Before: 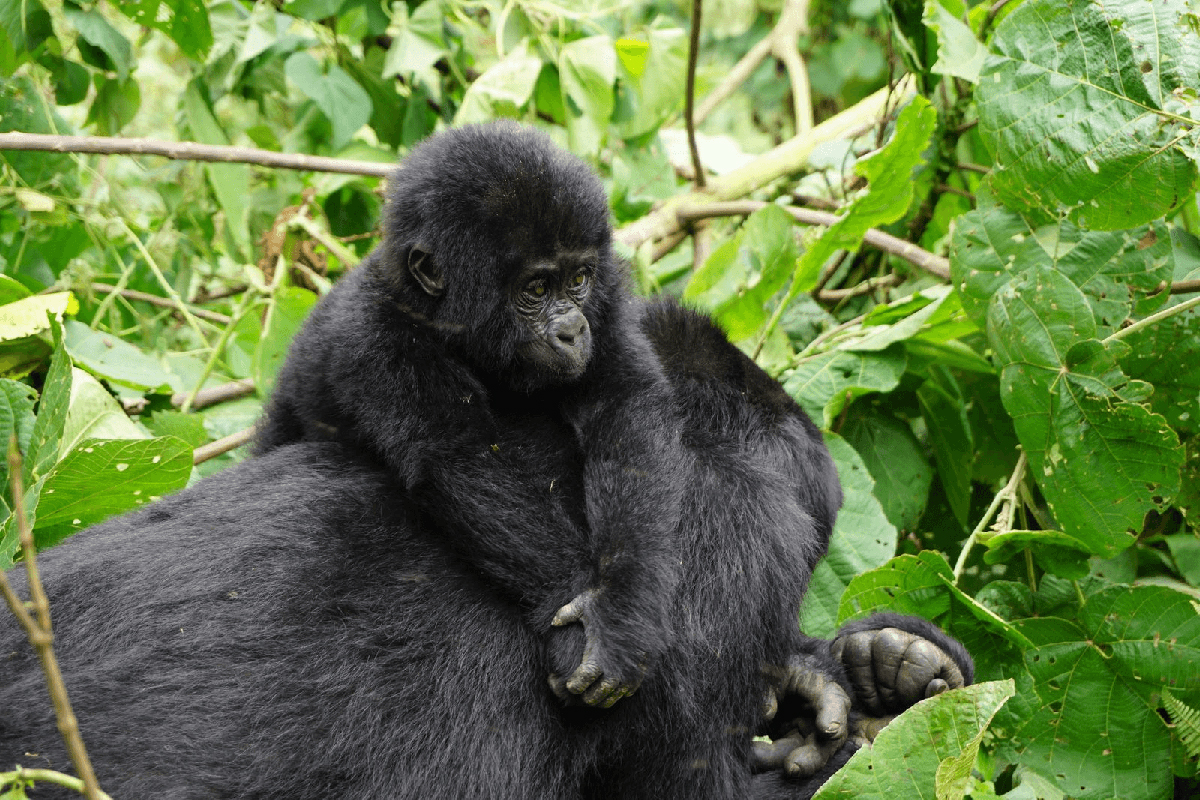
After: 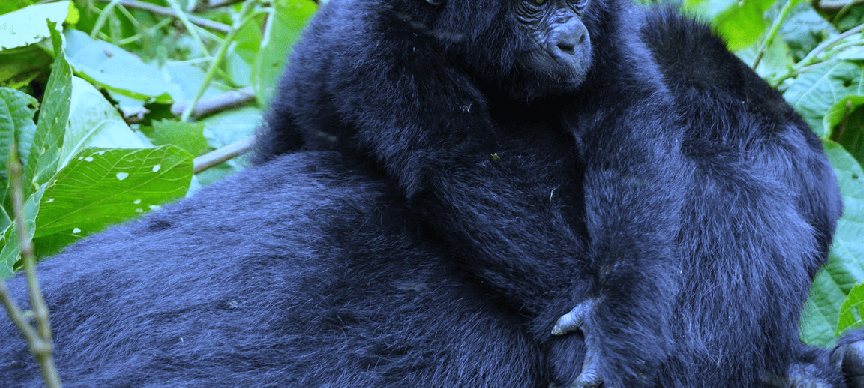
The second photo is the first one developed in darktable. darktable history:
white balance: red 0.766, blue 1.537
crop: top 36.498%, right 27.964%, bottom 14.995%
